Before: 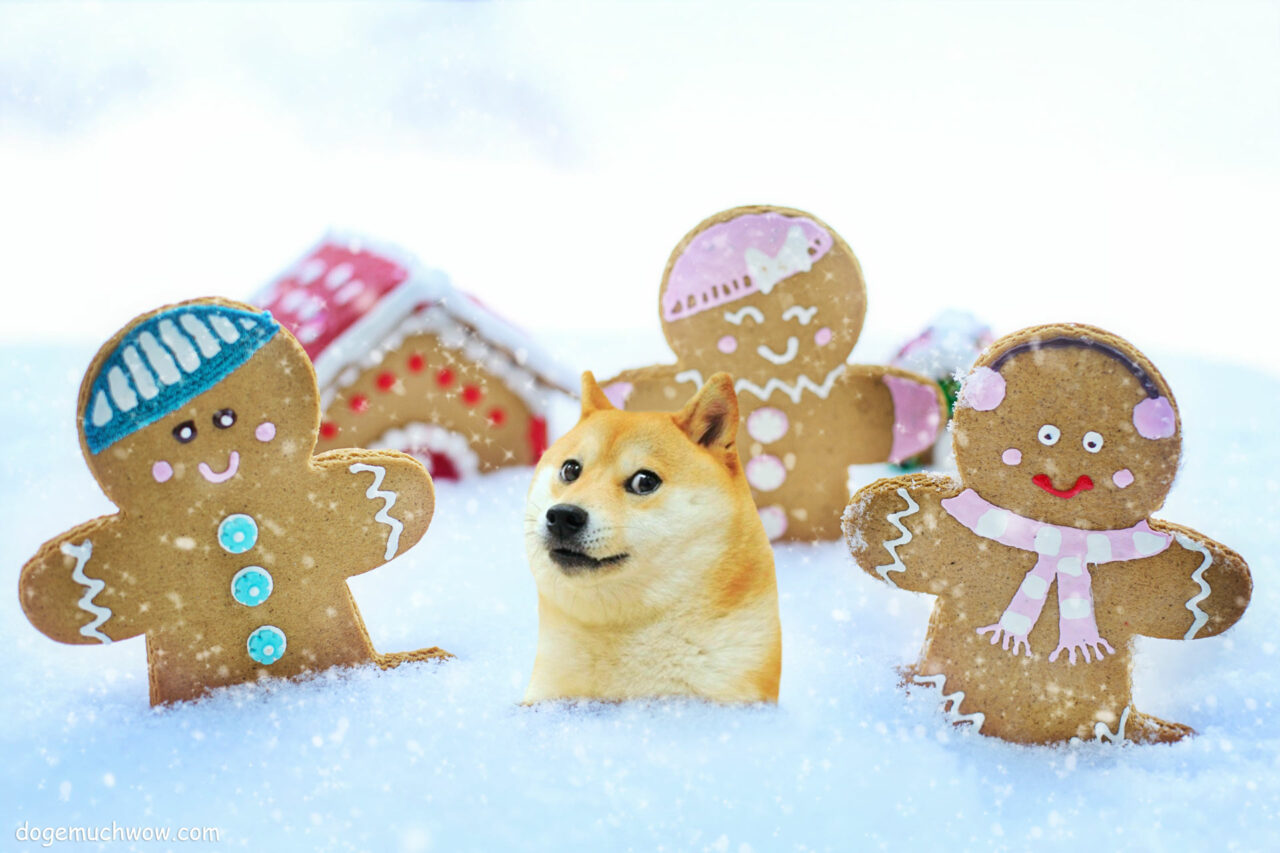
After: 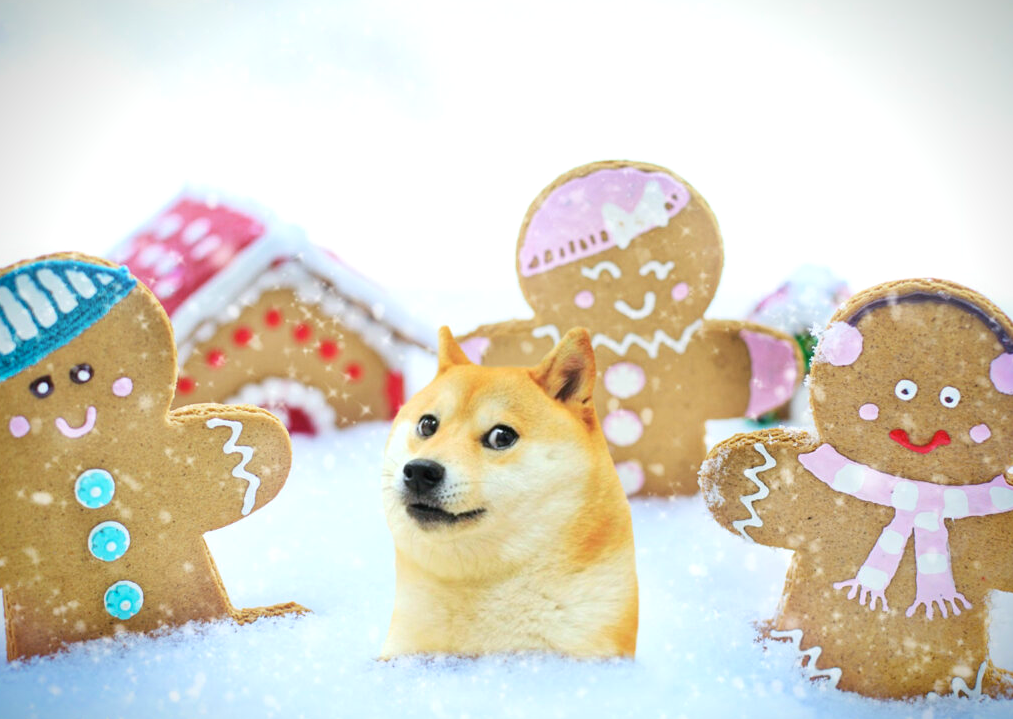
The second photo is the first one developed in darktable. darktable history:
exposure: exposure 0.127 EV, compensate highlight preservation false
contrast brightness saturation: contrast 0.05, brightness 0.06, saturation 0.01
crop: left 11.225%, top 5.381%, right 9.565%, bottom 10.314%
vignetting: fall-off start 88.53%, fall-off radius 44.2%, saturation 0.376, width/height ratio 1.161
